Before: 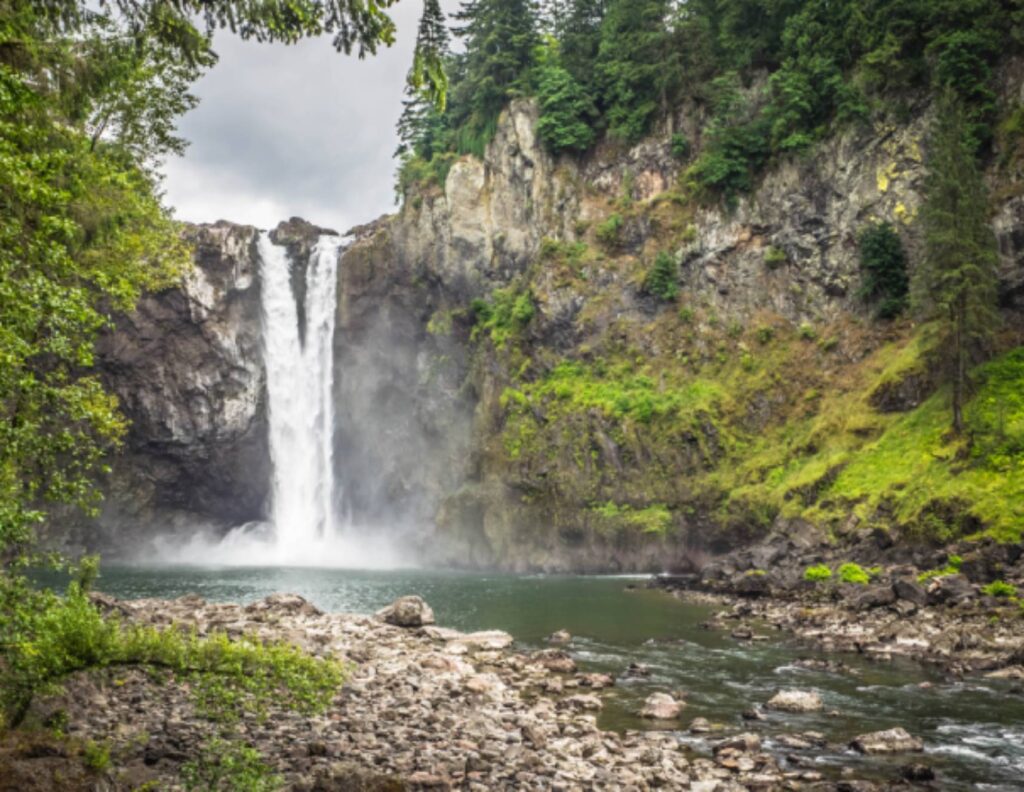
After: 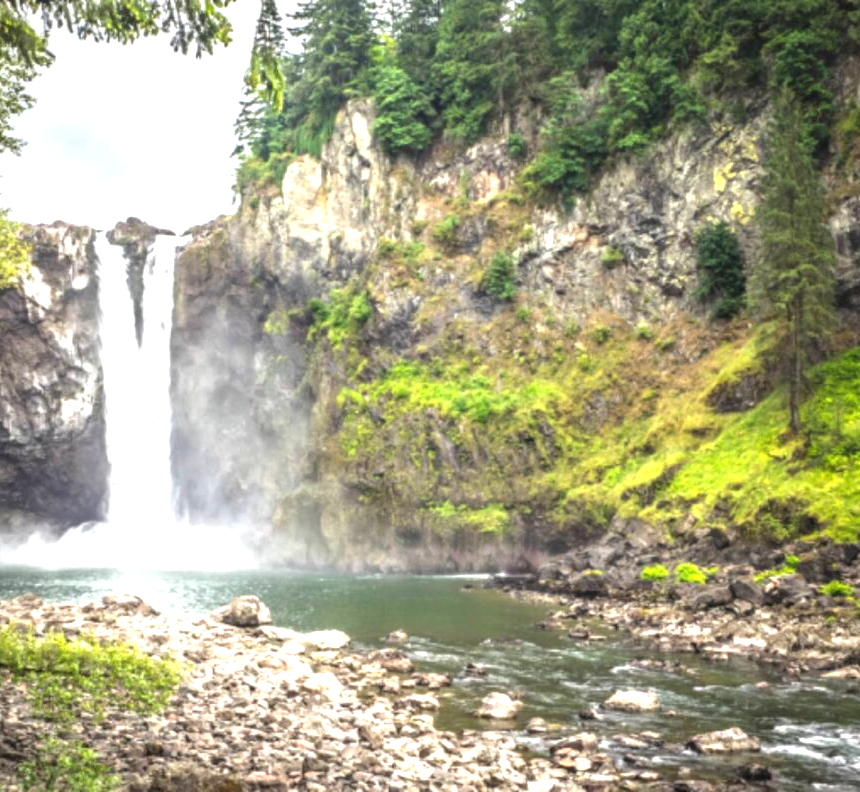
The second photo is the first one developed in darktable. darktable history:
exposure: black level correction 0, exposure 1.098 EV, compensate highlight preservation false
crop: left 15.919%
tone equalizer: edges refinement/feathering 500, mask exposure compensation -1.57 EV, preserve details no
